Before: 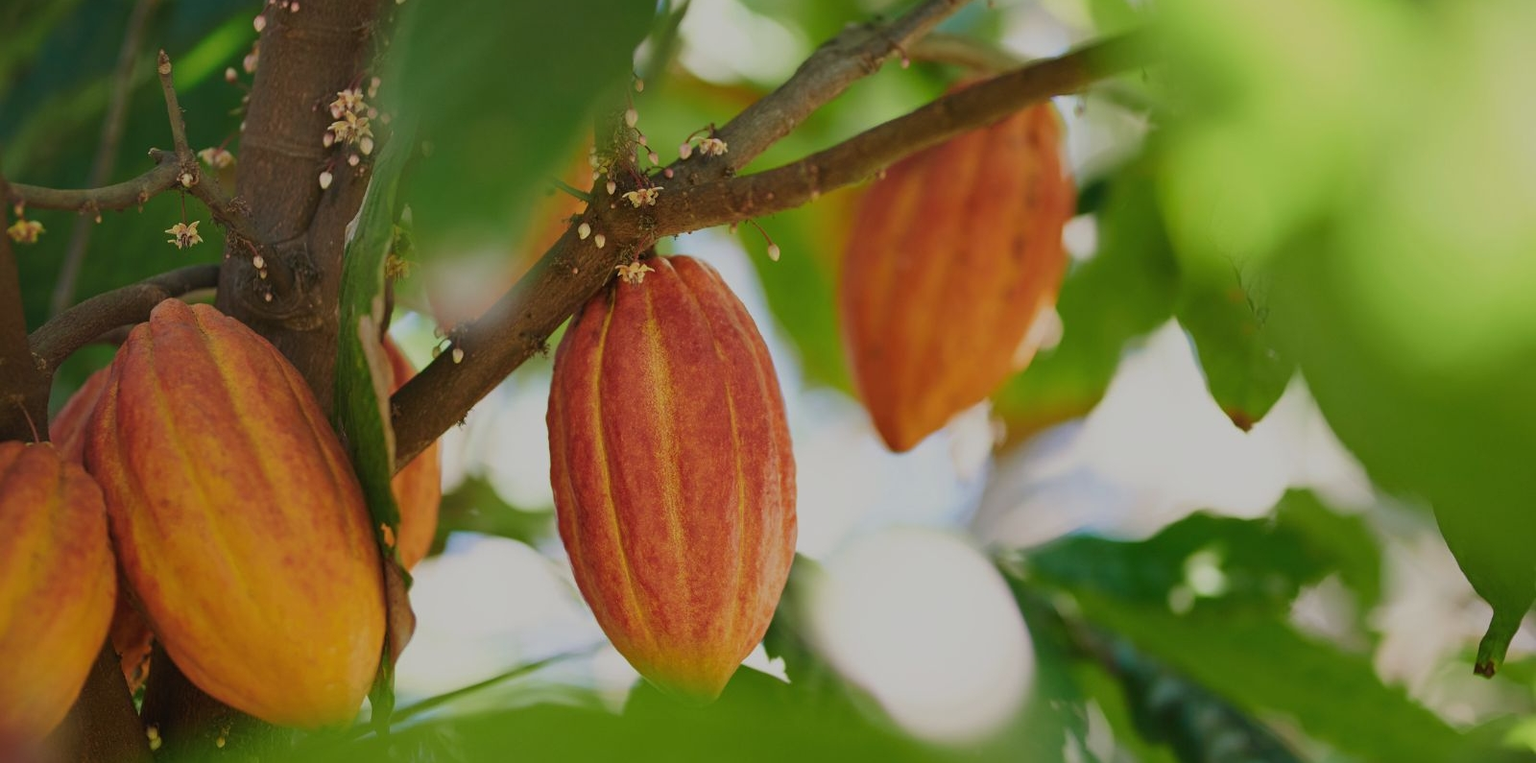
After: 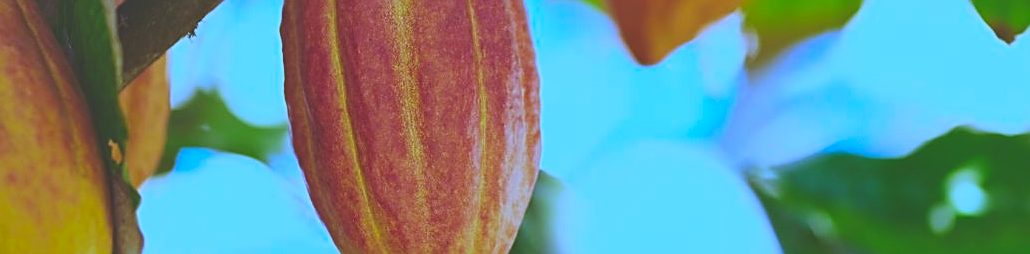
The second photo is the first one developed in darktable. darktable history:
white balance: red 0.766, blue 1.537
crop: left 18.091%, top 51.13%, right 17.525%, bottom 16.85%
sharpen: on, module defaults
exposure: black level correction -0.062, exposure -0.05 EV, compensate highlight preservation false
contrast brightness saturation: contrast 0.26, brightness 0.02, saturation 0.87
rgb levels: preserve colors max RGB
